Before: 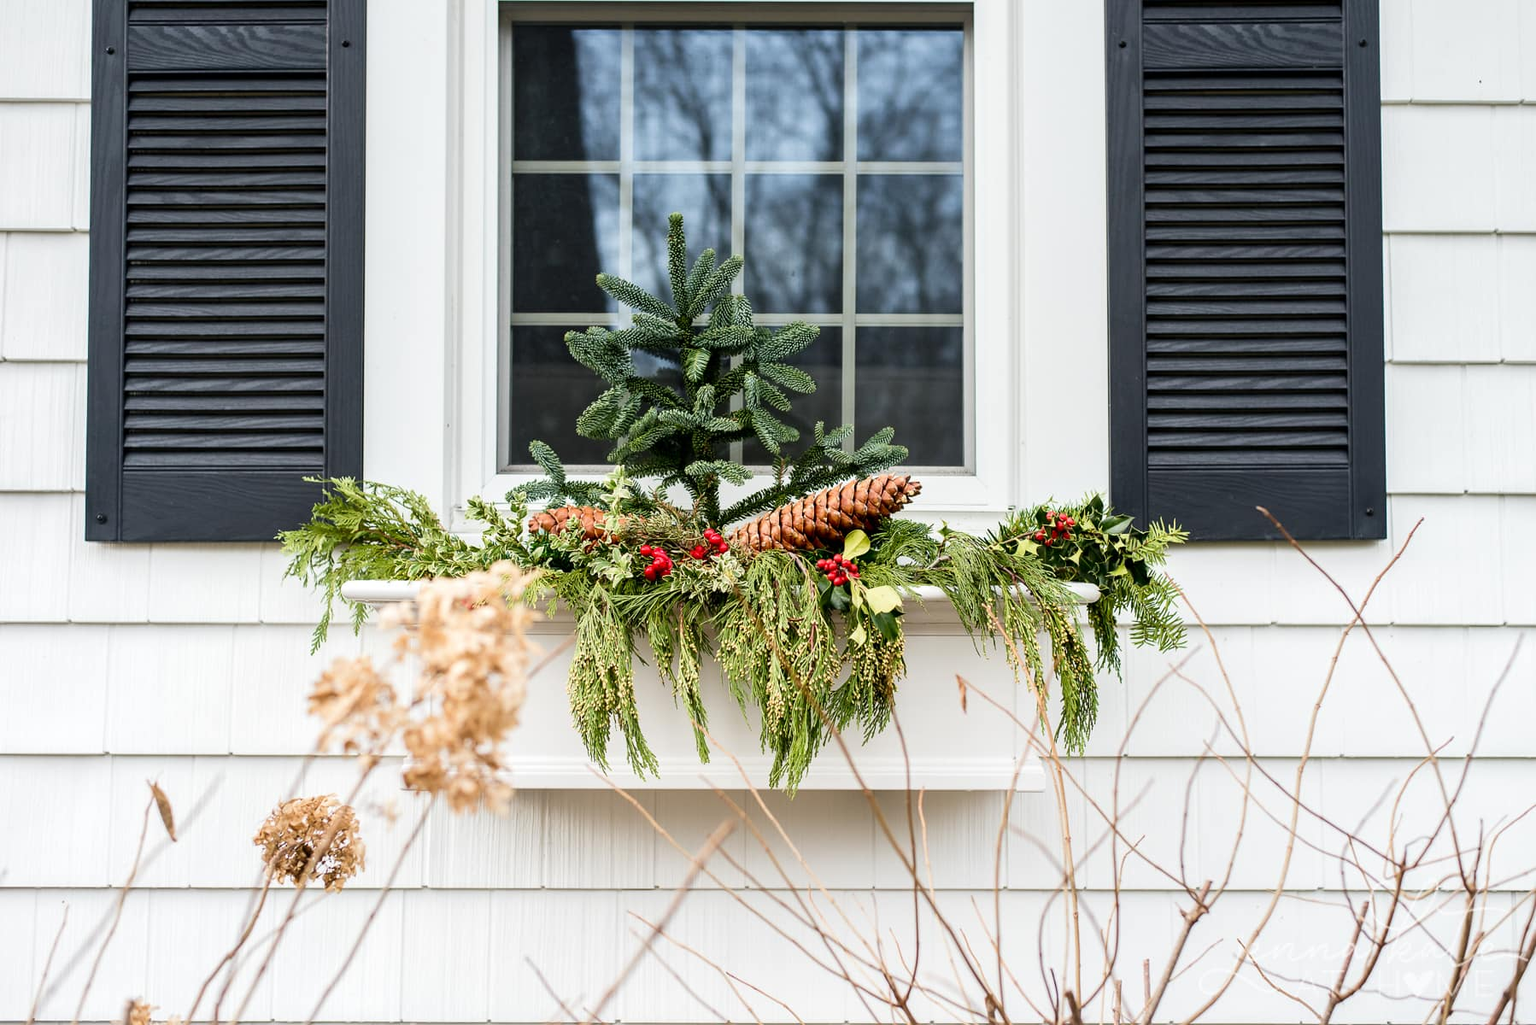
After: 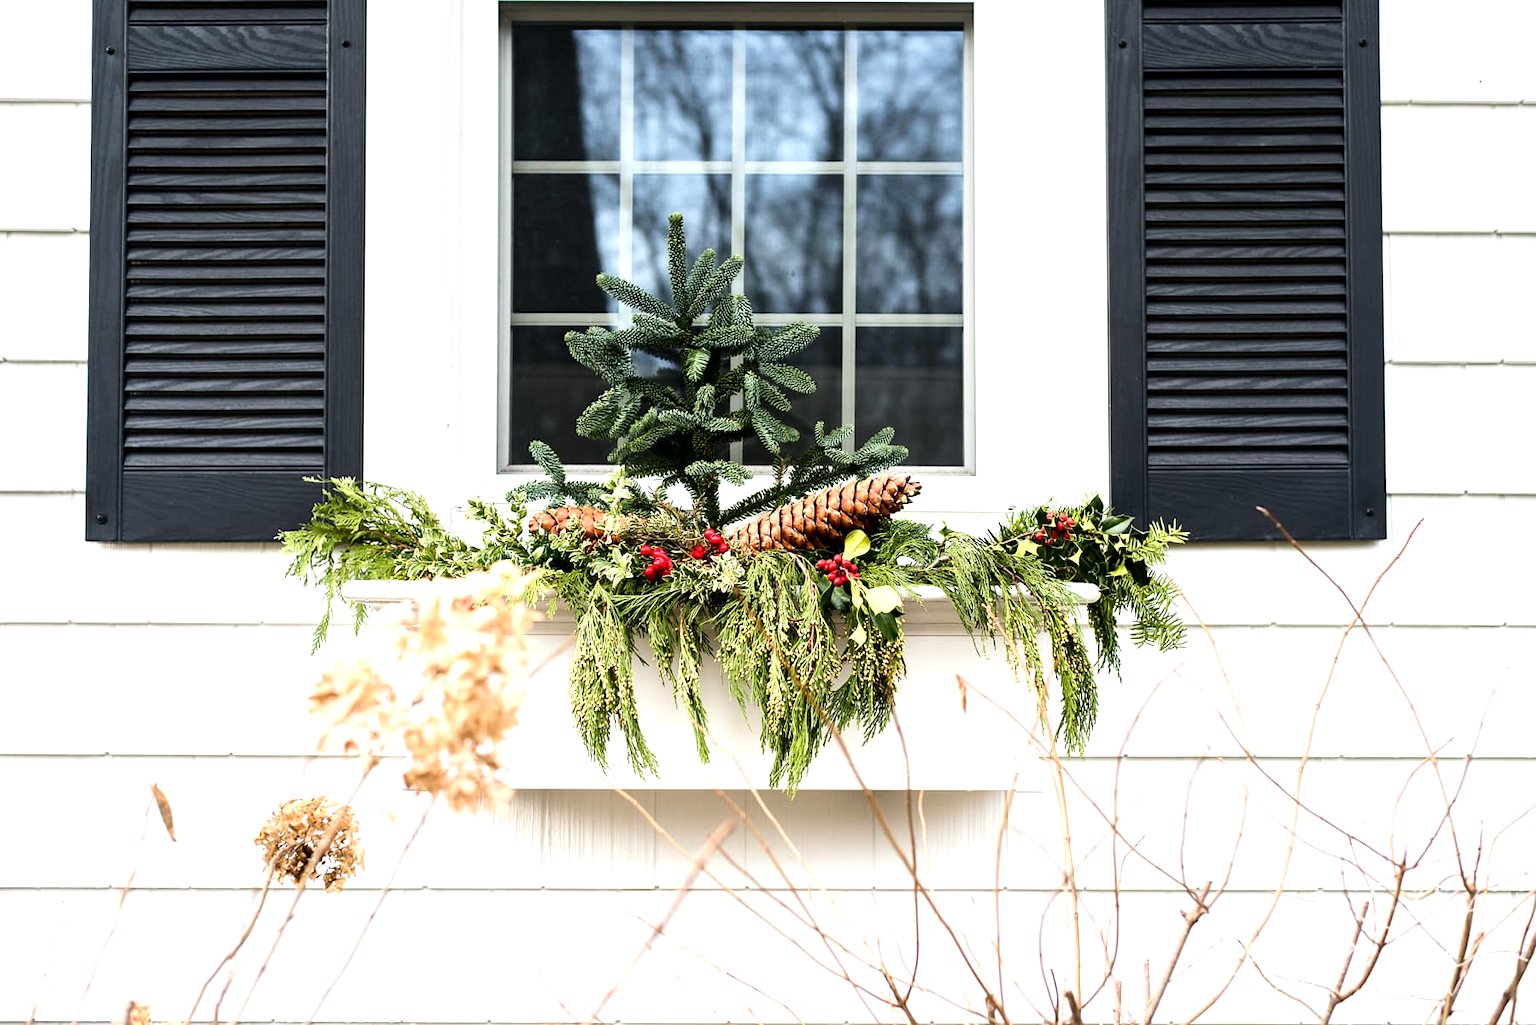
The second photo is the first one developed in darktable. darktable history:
tone equalizer: -8 EV -0.752 EV, -7 EV -0.698 EV, -6 EV -0.615 EV, -5 EV -0.385 EV, -3 EV 0.398 EV, -2 EV 0.6 EV, -1 EV 0.7 EV, +0 EV 0.749 EV, smoothing diameter 2.2%, edges refinement/feathering 23.97, mask exposure compensation -1.57 EV, filter diffusion 5
